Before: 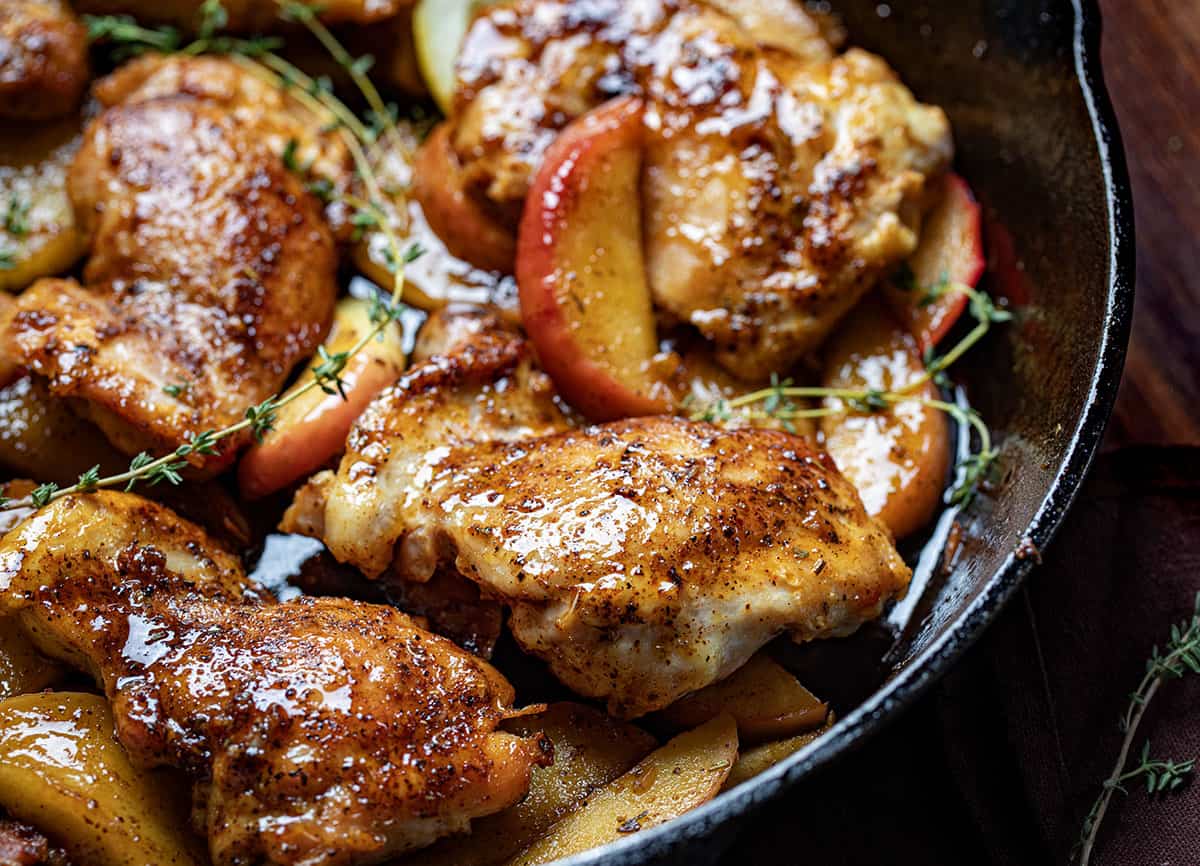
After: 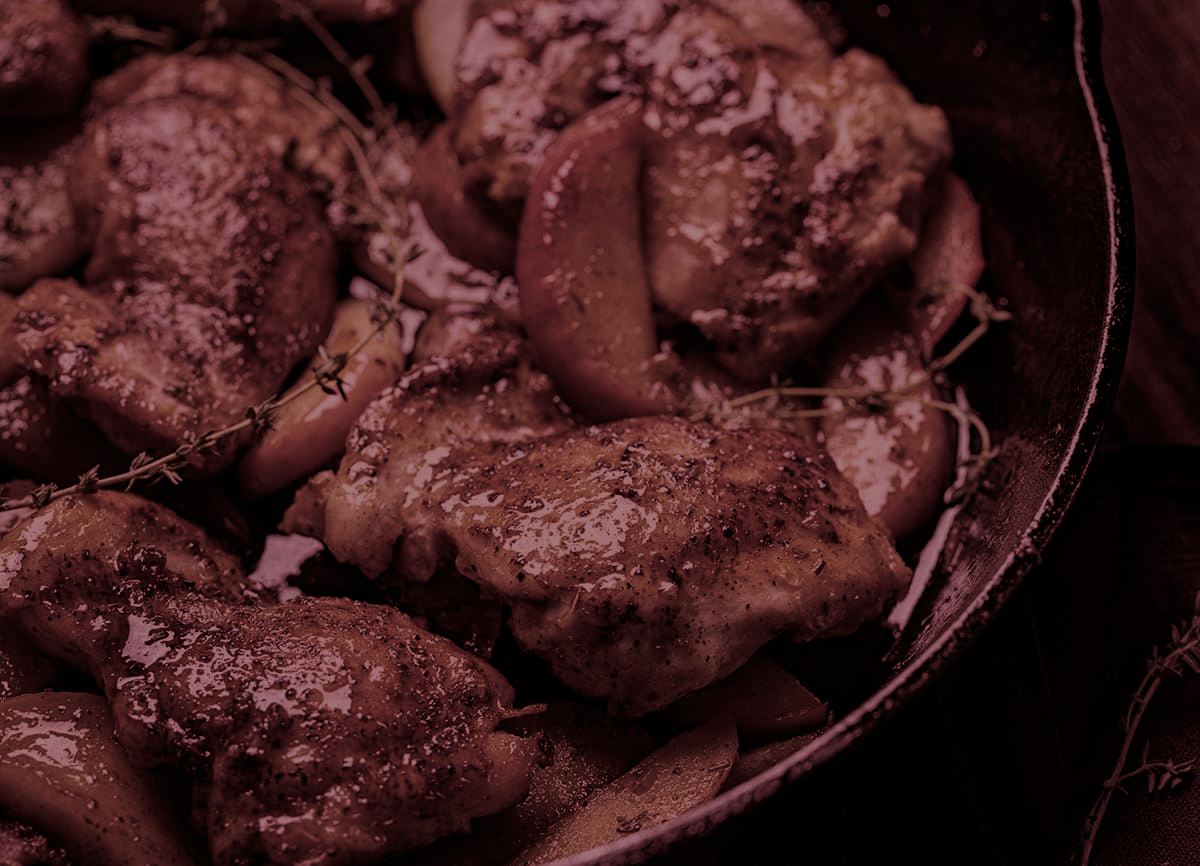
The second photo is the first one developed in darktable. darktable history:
split-toning: highlights › saturation 0, balance -61.83
exposure: exposure -2.002 EV, compensate highlight preservation false
